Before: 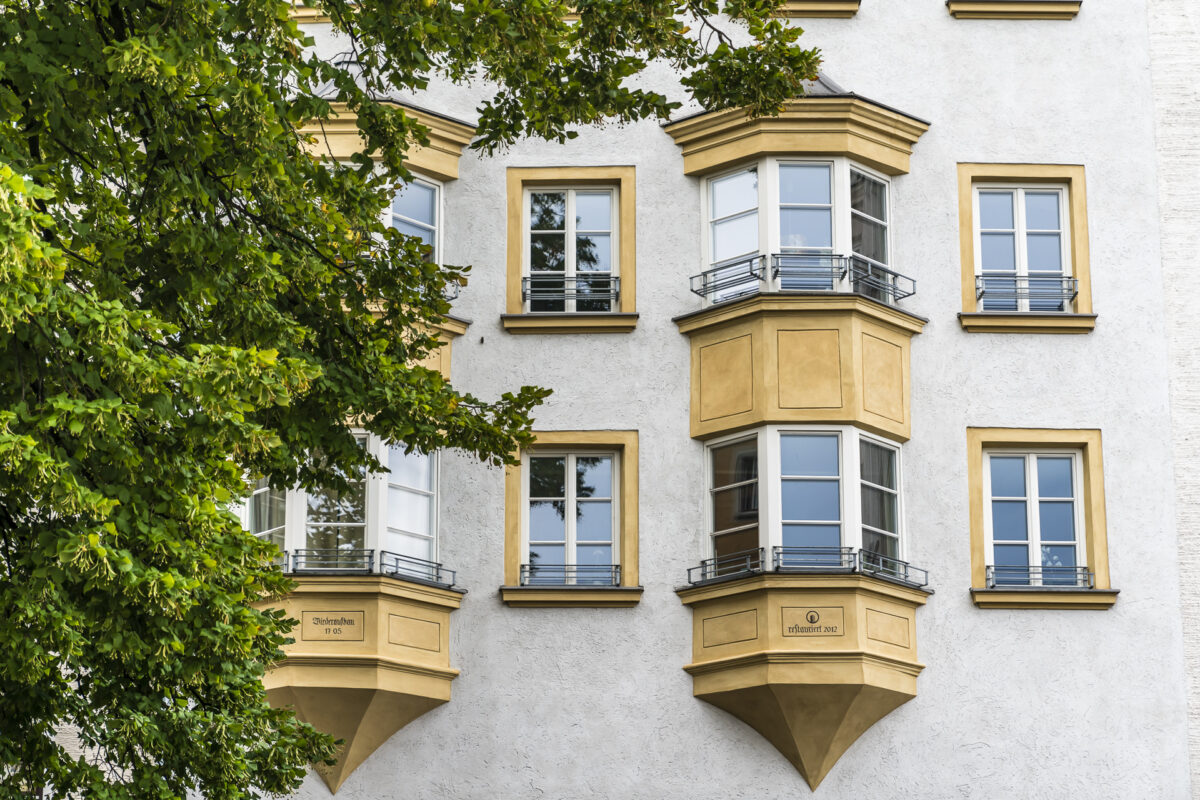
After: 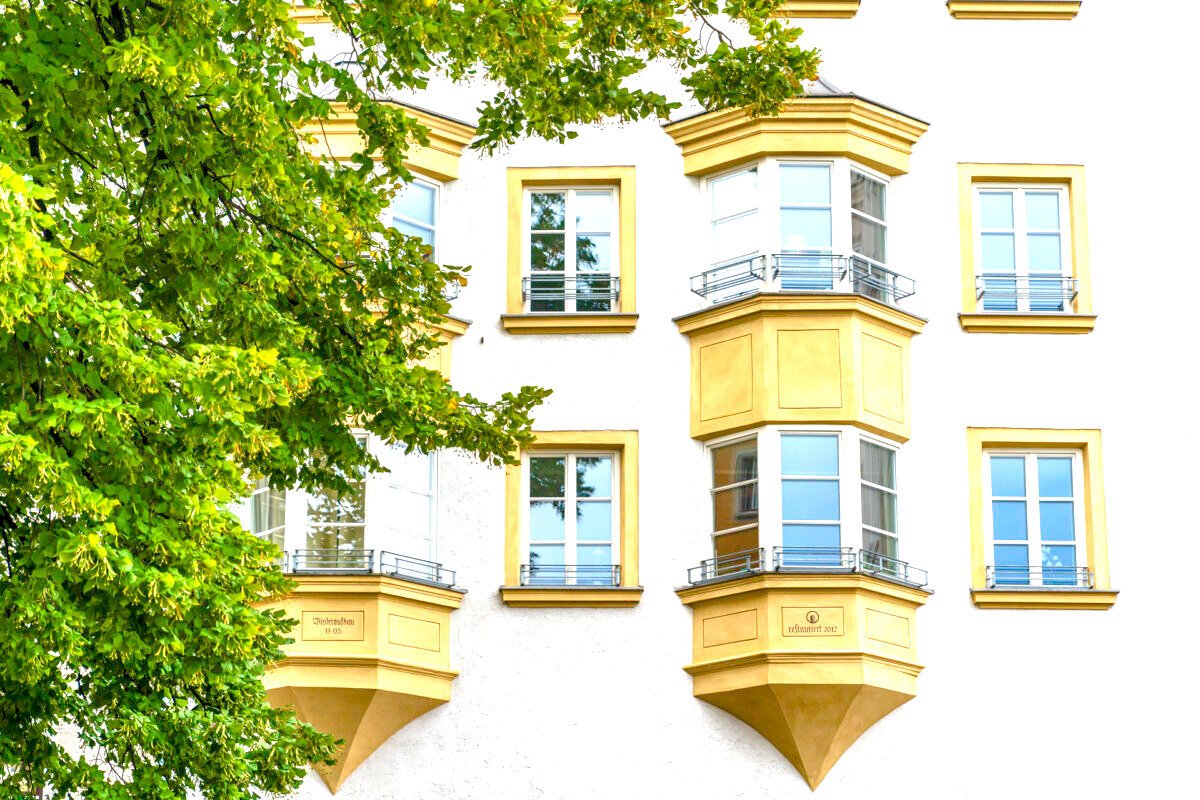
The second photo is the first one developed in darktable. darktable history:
color balance rgb: perceptual saturation grading › global saturation 20%, perceptual saturation grading › highlights -25.862%, perceptual saturation grading › shadows 25.644%, perceptual brilliance grading › global brilliance 9.75%, perceptual brilliance grading › shadows 15.626%, global vibrance 24.506%, contrast -24.89%
exposure: black level correction 0.001, exposure 1.398 EV, compensate highlight preservation false
